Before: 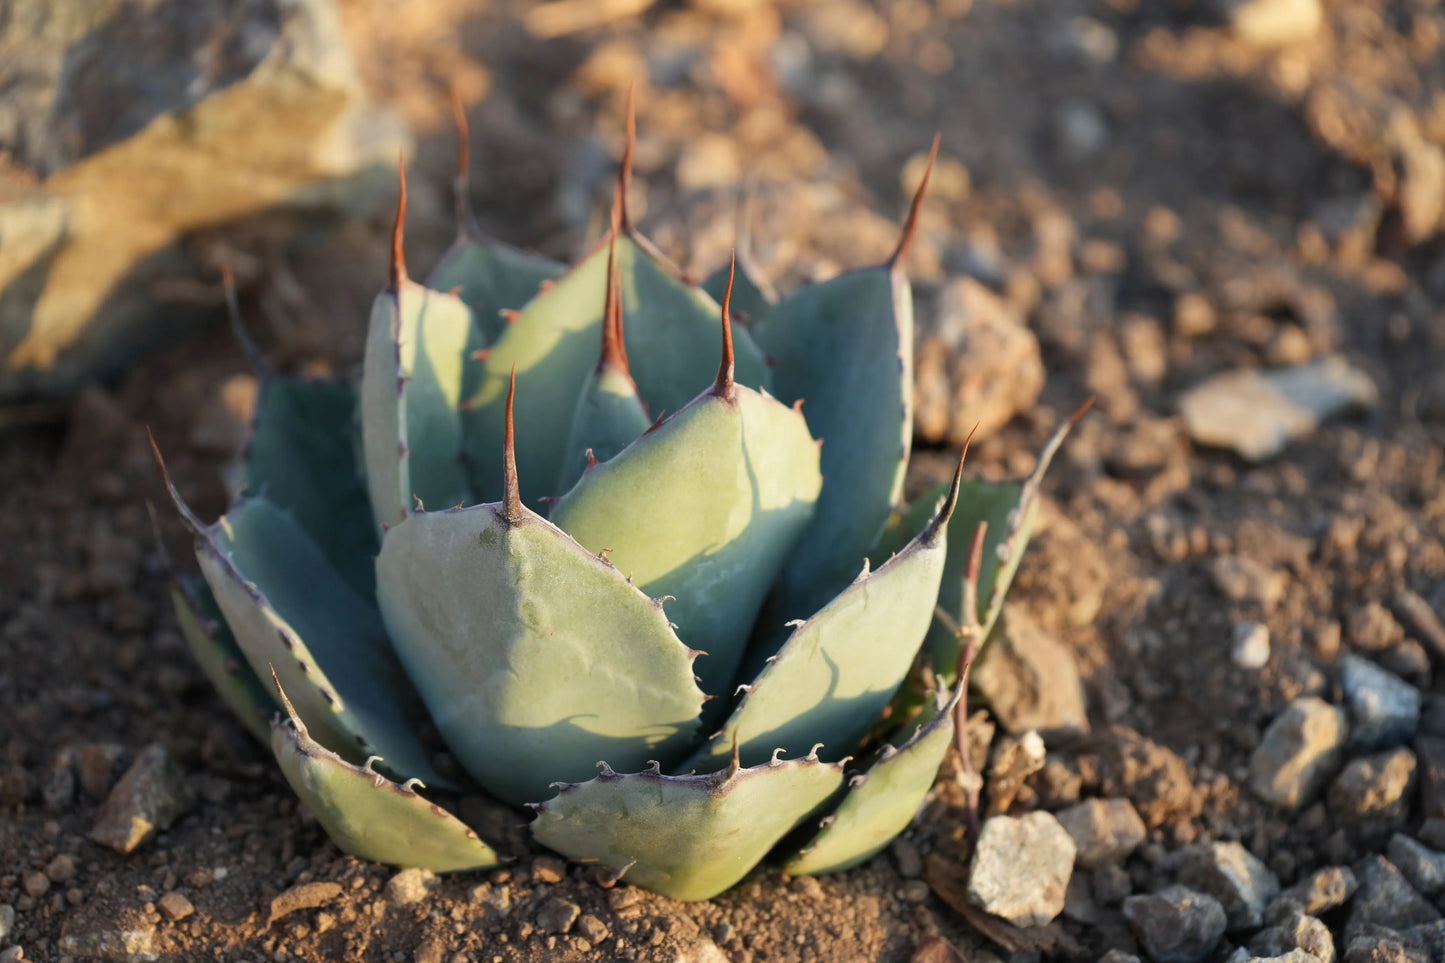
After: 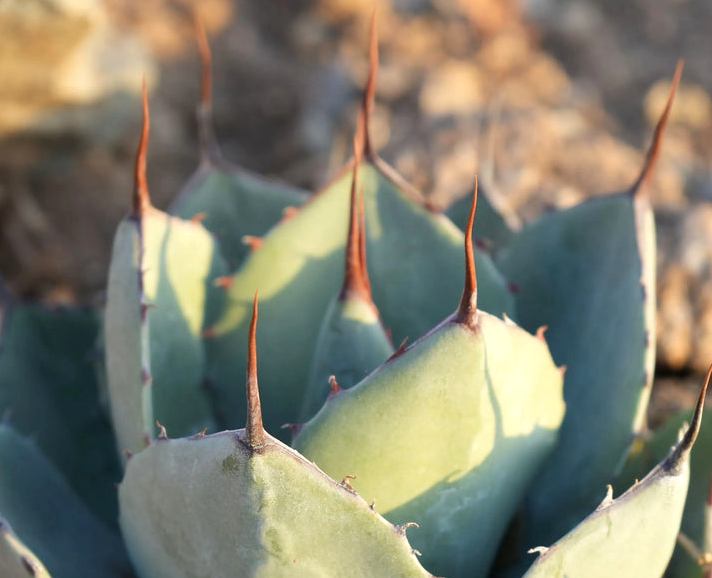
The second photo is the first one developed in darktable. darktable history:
crop: left 17.835%, top 7.675%, right 32.881%, bottom 32.213%
exposure: exposure 0.3 EV, compensate highlight preservation false
